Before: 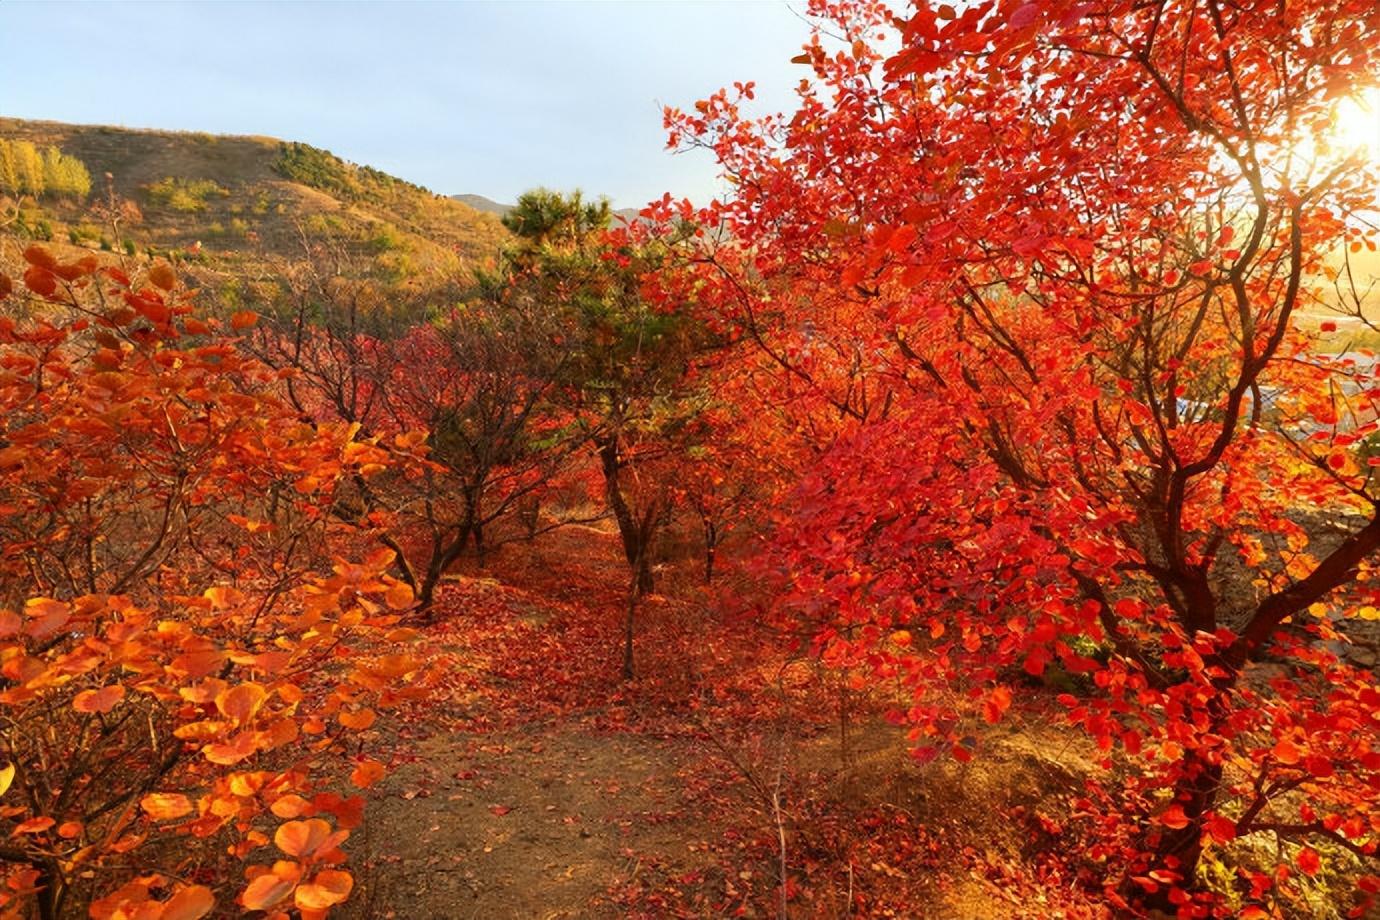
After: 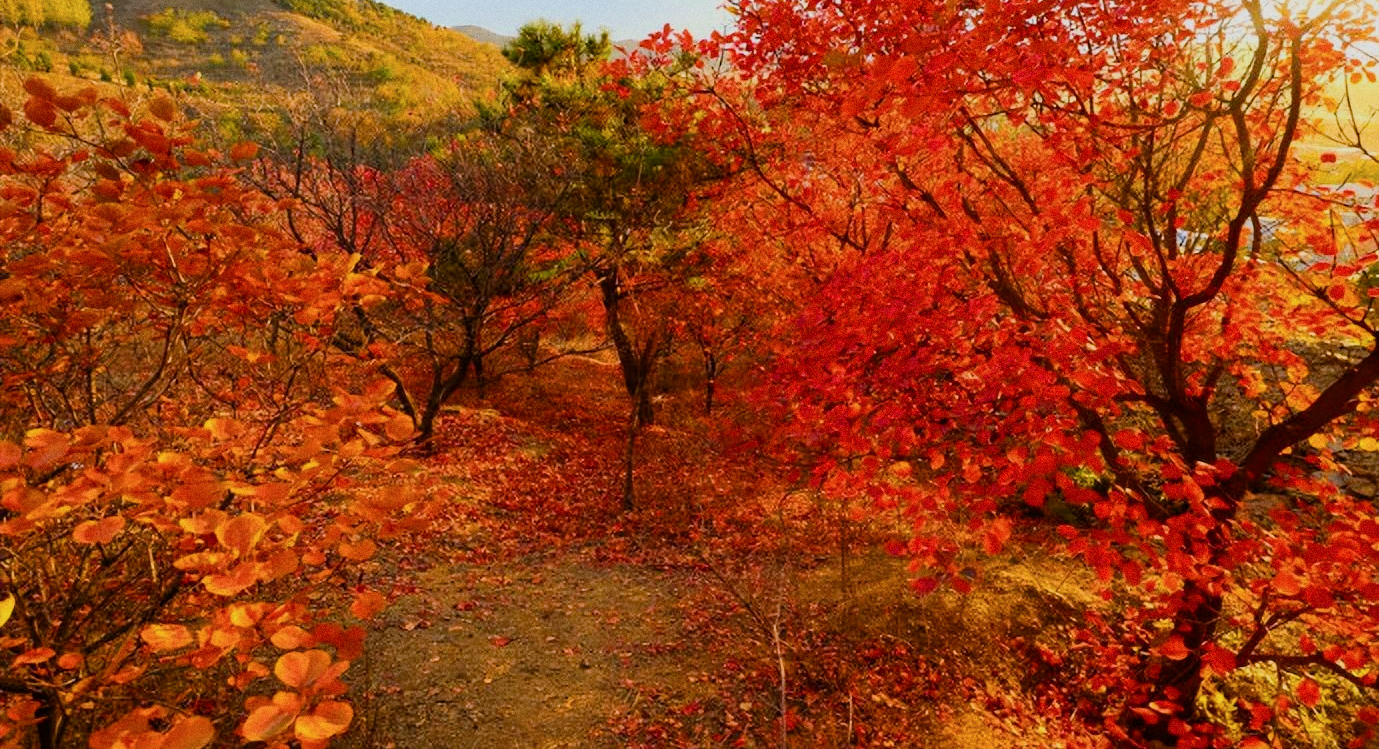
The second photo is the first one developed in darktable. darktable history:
filmic rgb: hardness 4.17, contrast 0.921
bloom: size 15%, threshold 97%, strength 7%
color balance rgb: perceptual saturation grading › global saturation 20%, global vibrance 20%
crop and rotate: top 18.507%
grain: coarseness 0.09 ISO
exposure: exposure -0.072 EV, compensate highlight preservation false
contrast brightness saturation: contrast 0.15, brightness 0.05
